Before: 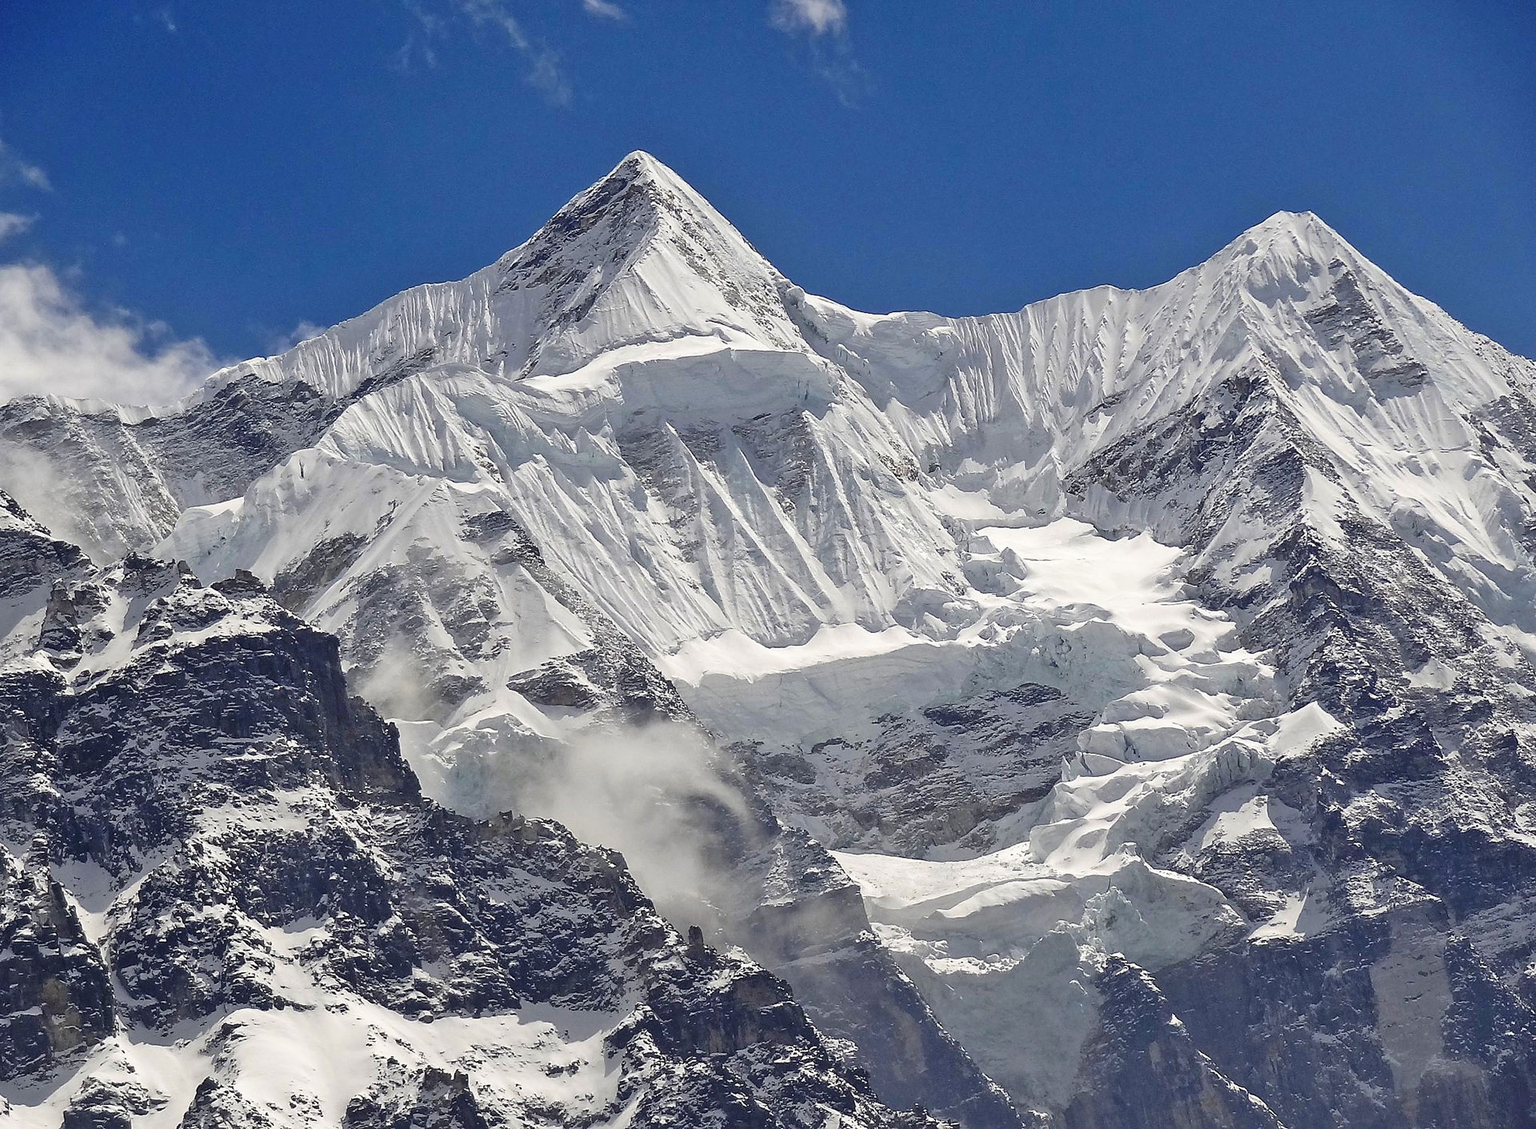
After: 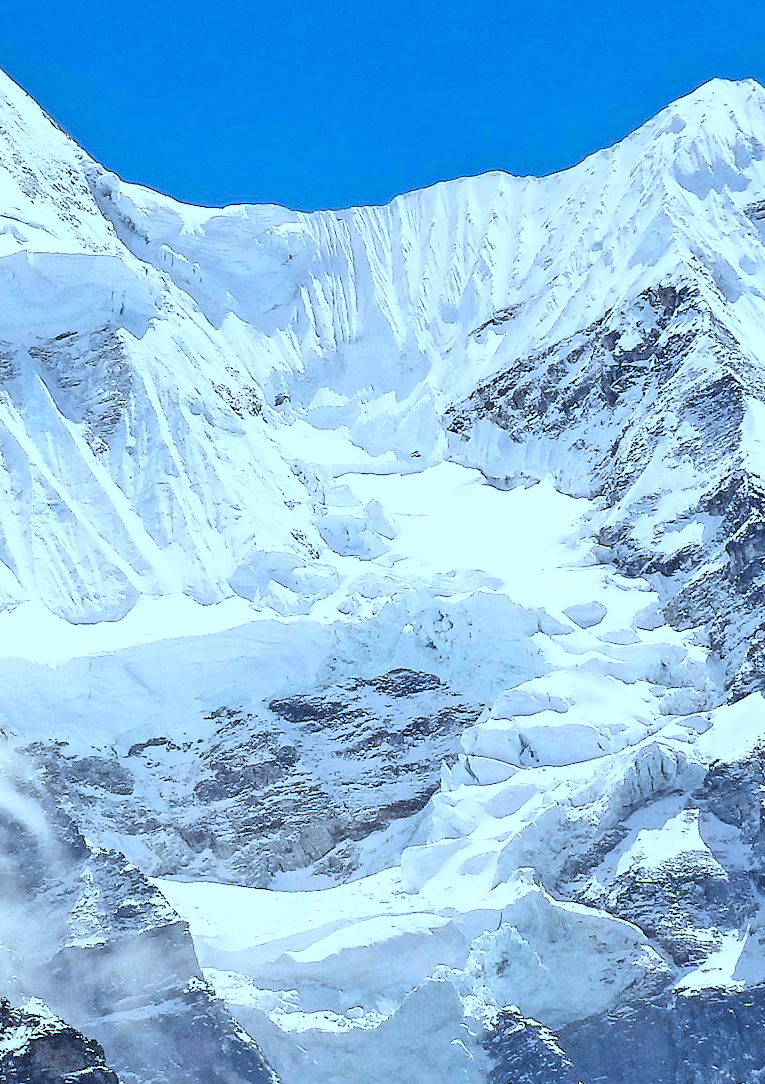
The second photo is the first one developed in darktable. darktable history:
shadows and highlights: shadows 1.5, highlights 39.12
tone equalizer: edges refinement/feathering 500, mask exposure compensation -1.57 EV, preserve details no
exposure: black level correction 0.001, exposure 1.043 EV, compensate exposure bias true, compensate highlight preservation false
crop: left 46.165%, top 13.147%, right 13.941%, bottom 9.981%
color correction: highlights a* -9.3, highlights b* -23.59
filmic rgb: black relative exposure -5.06 EV, white relative exposure 3.95 EV, threshold 5.97 EV, hardness 2.9, contrast 1.297, highlights saturation mix -29.83%, color science v6 (2022), enable highlight reconstruction true
